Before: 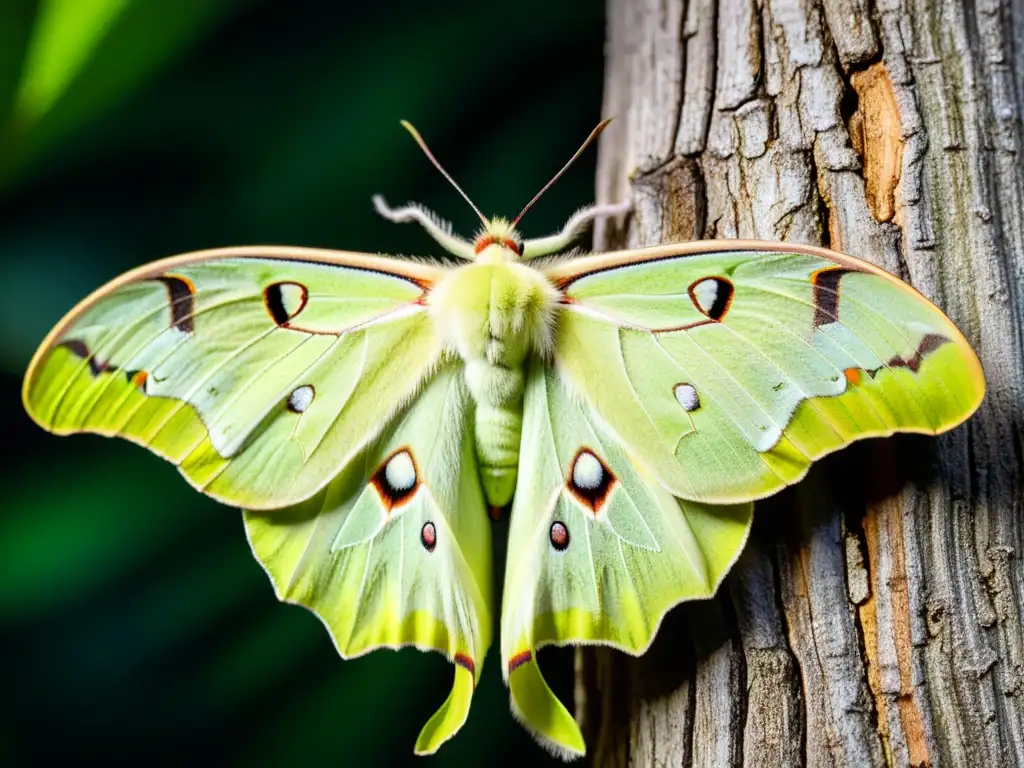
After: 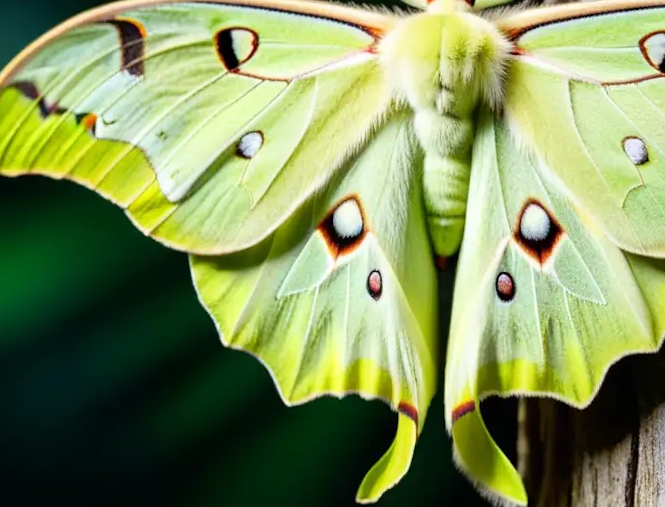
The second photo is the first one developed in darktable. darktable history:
crop and rotate: angle -1.14°, left 3.801%, top 32.177%, right 29.455%
